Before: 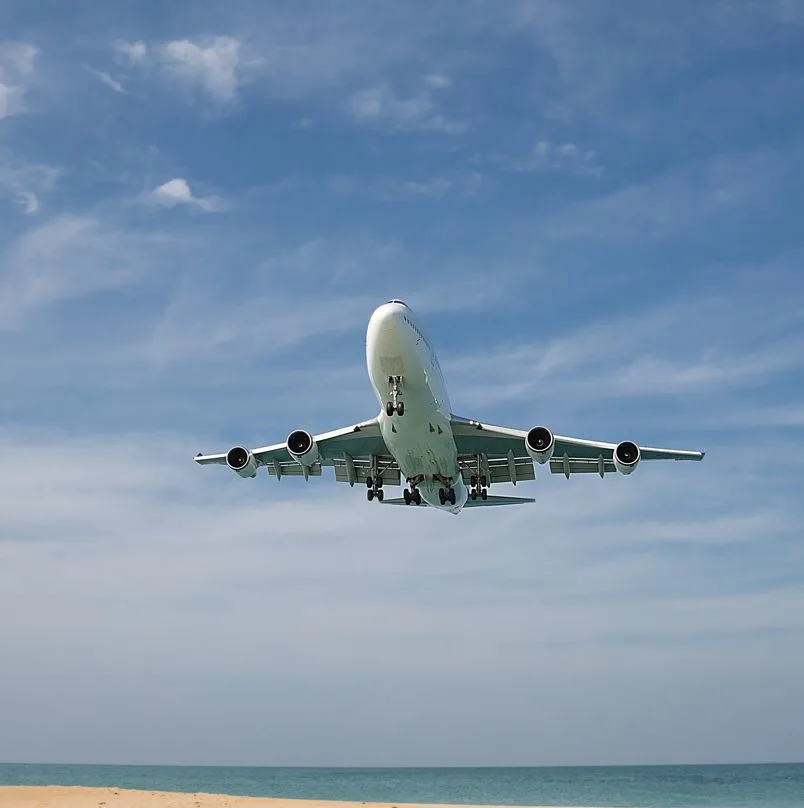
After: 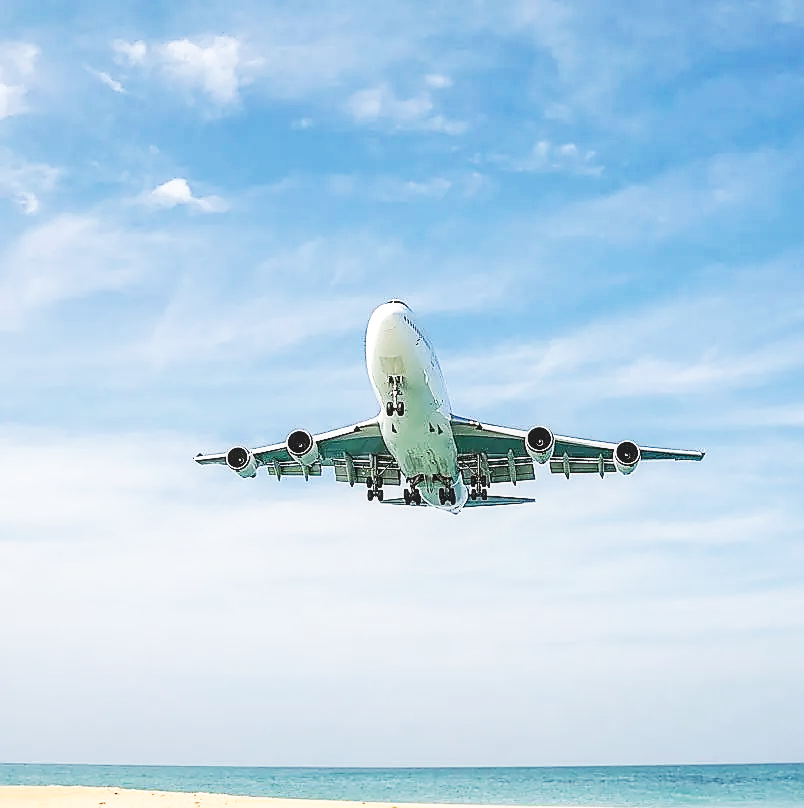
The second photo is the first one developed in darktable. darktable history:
local contrast: detail 110%
sharpen: radius 1.4, amount 1.25, threshold 0.7
base curve: curves: ch0 [(0, 0) (0.007, 0.004) (0.027, 0.03) (0.046, 0.07) (0.207, 0.54) (0.442, 0.872) (0.673, 0.972) (1, 1)], preserve colors none
